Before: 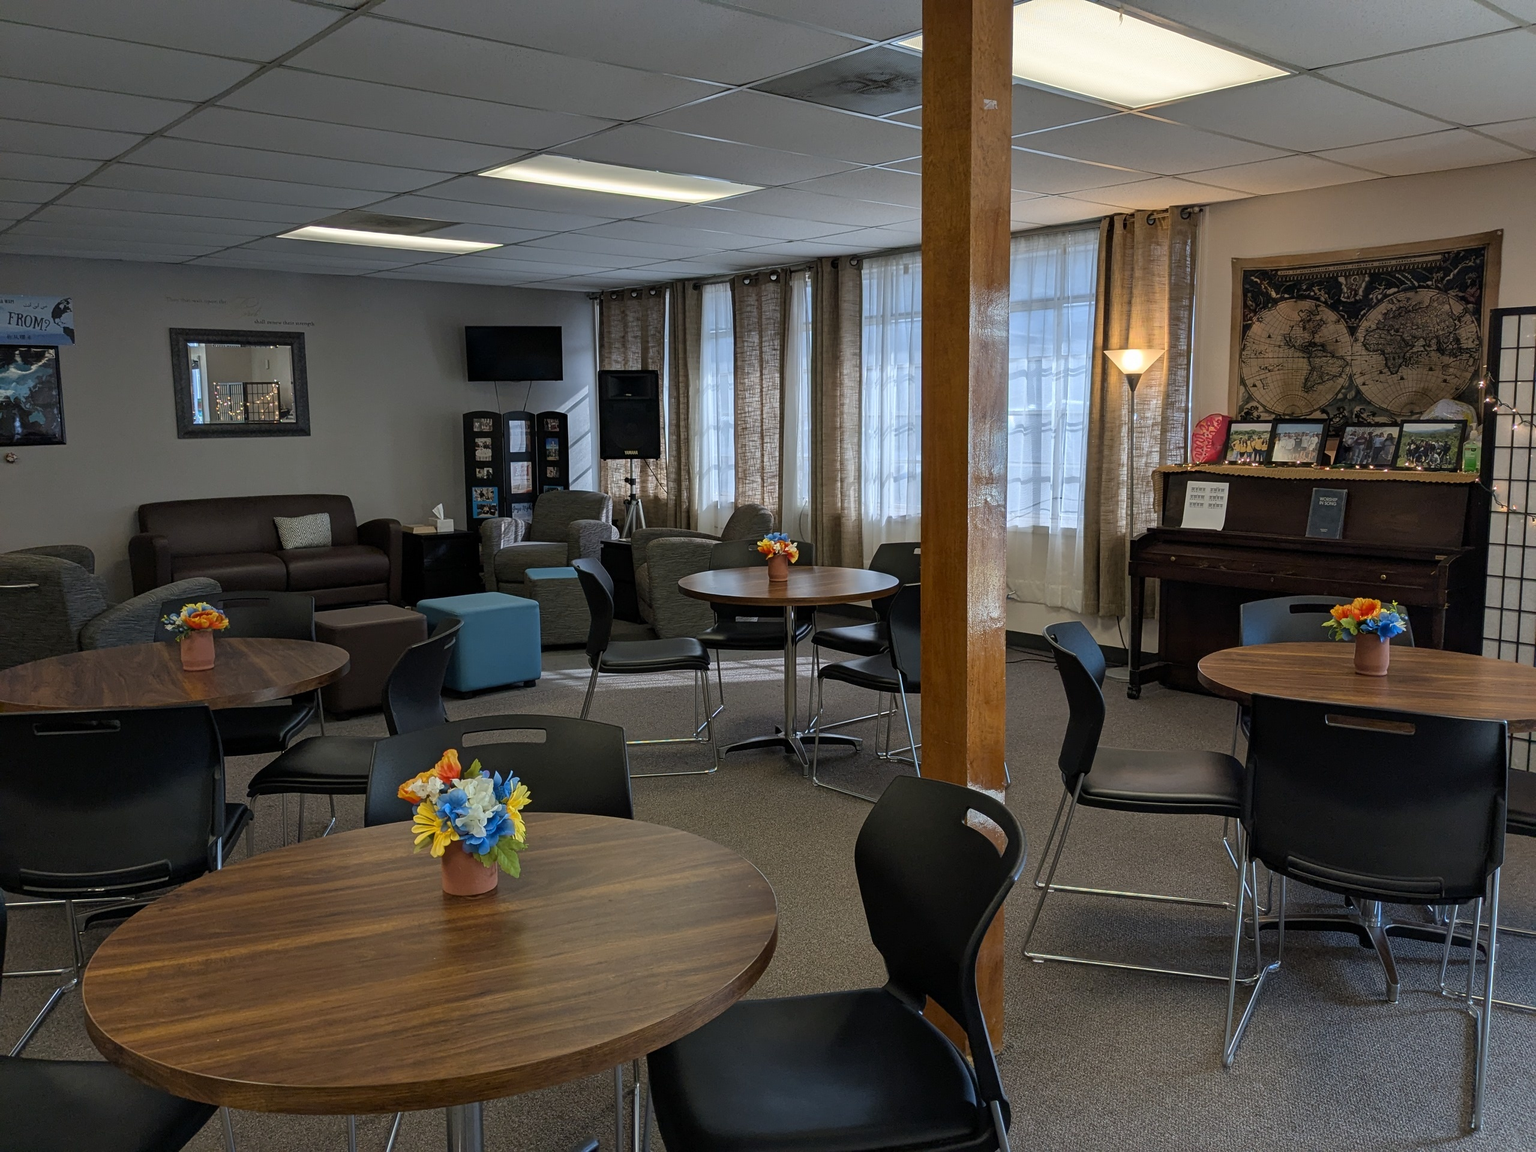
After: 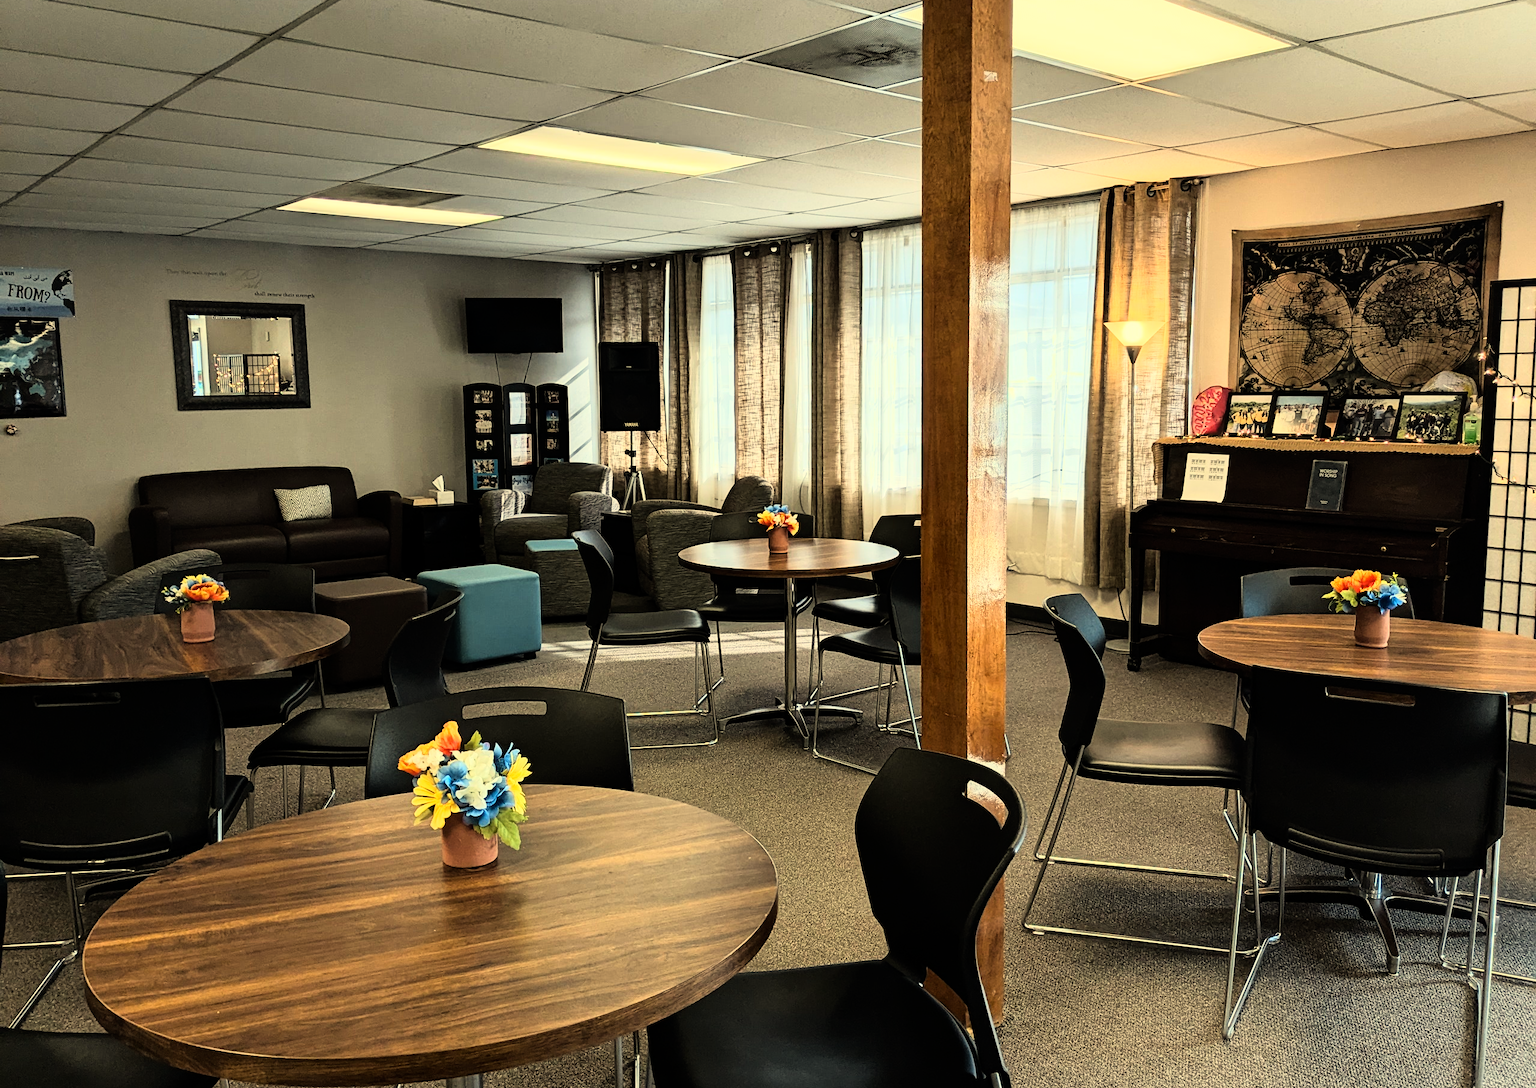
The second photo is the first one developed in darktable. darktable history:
crop and rotate: top 2.479%, bottom 3.018%
white balance: red 1.08, blue 0.791
rgb curve: curves: ch0 [(0, 0) (0.21, 0.15) (0.24, 0.21) (0.5, 0.75) (0.75, 0.96) (0.89, 0.99) (1, 1)]; ch1 [(0, 0.02) (0.21, 0.13) (0.25, 0.2) (0.5, 0.67) (0.75, 0.9) (0.89, 0.97) (1, 1)]; ch2 [(0, 0.02) (0.21, 0.13) (0.25, 0.2) (0.5, 0.67) (0.75, 0.9) (0.89, 0.97) (1, 1)], compensate middle gray true
exposure: exposure 0.078 EV, compensate highlight preservation false
